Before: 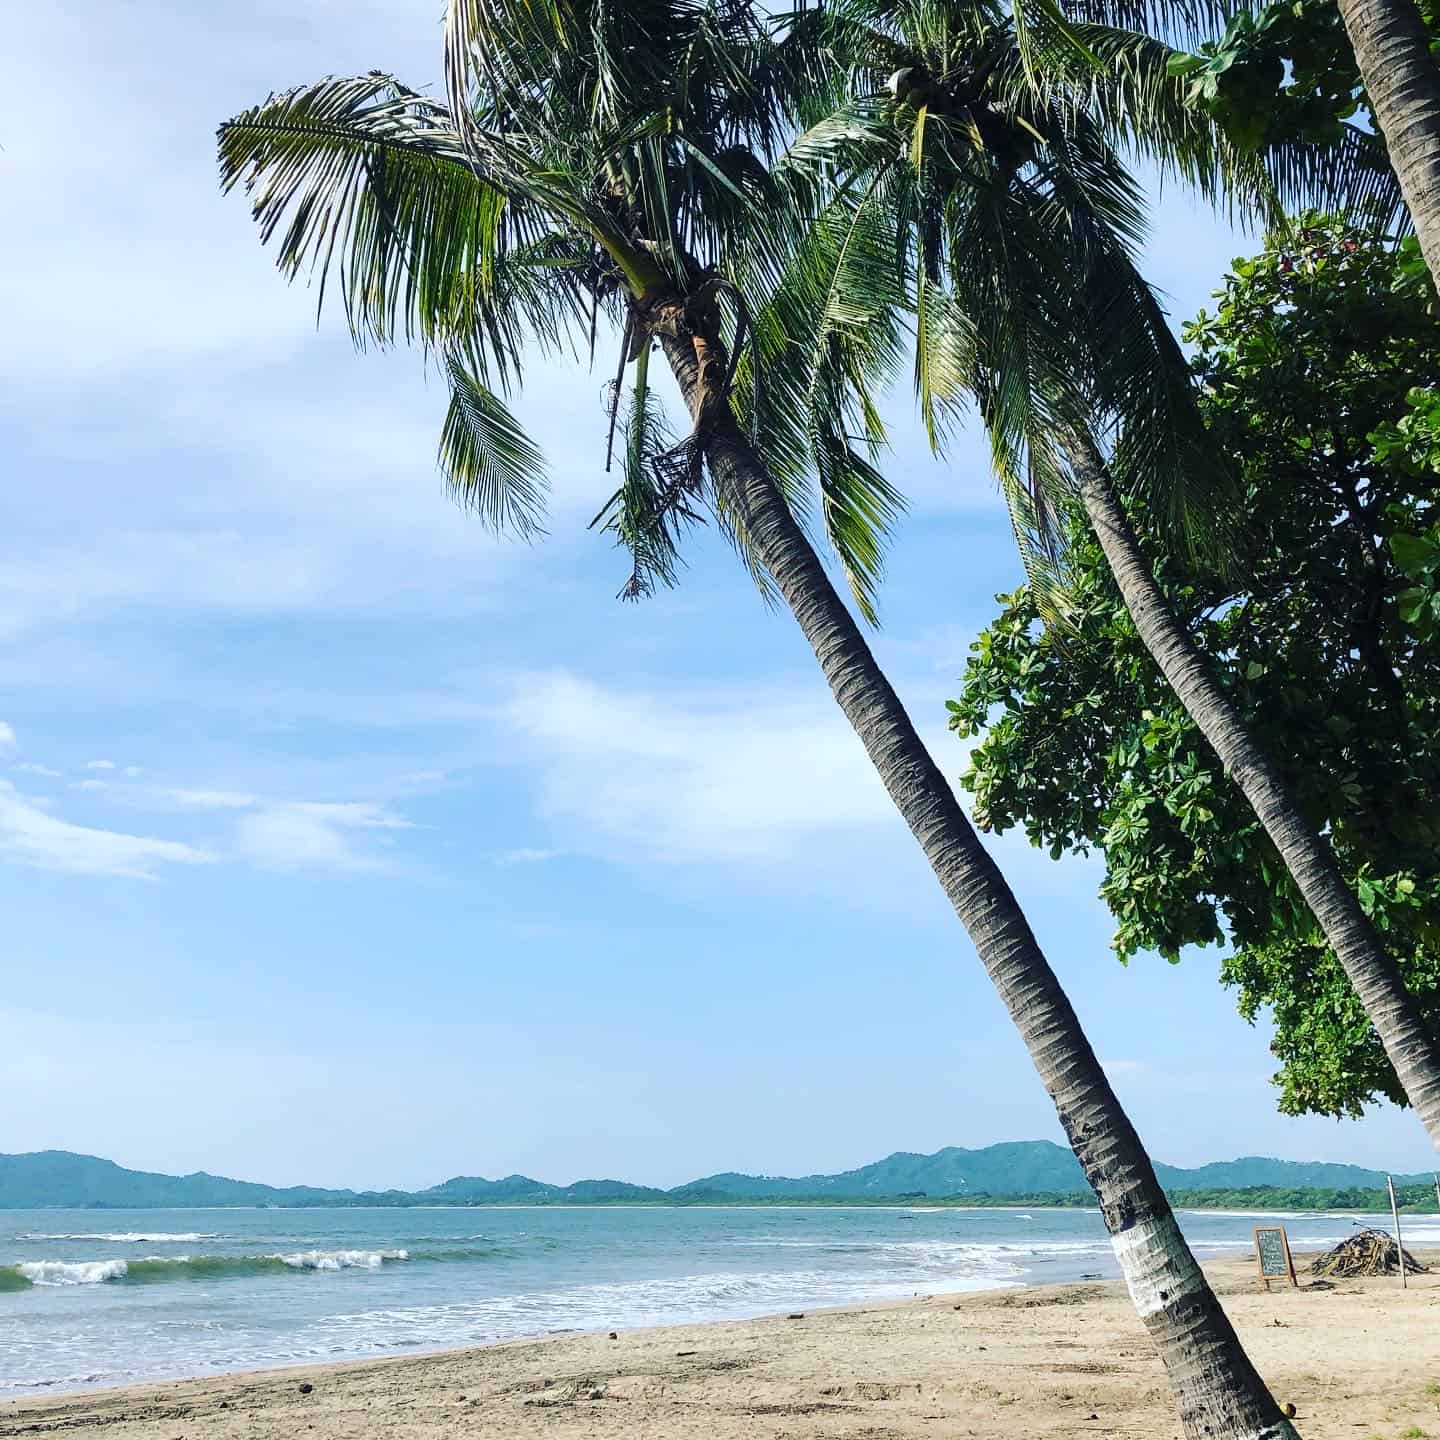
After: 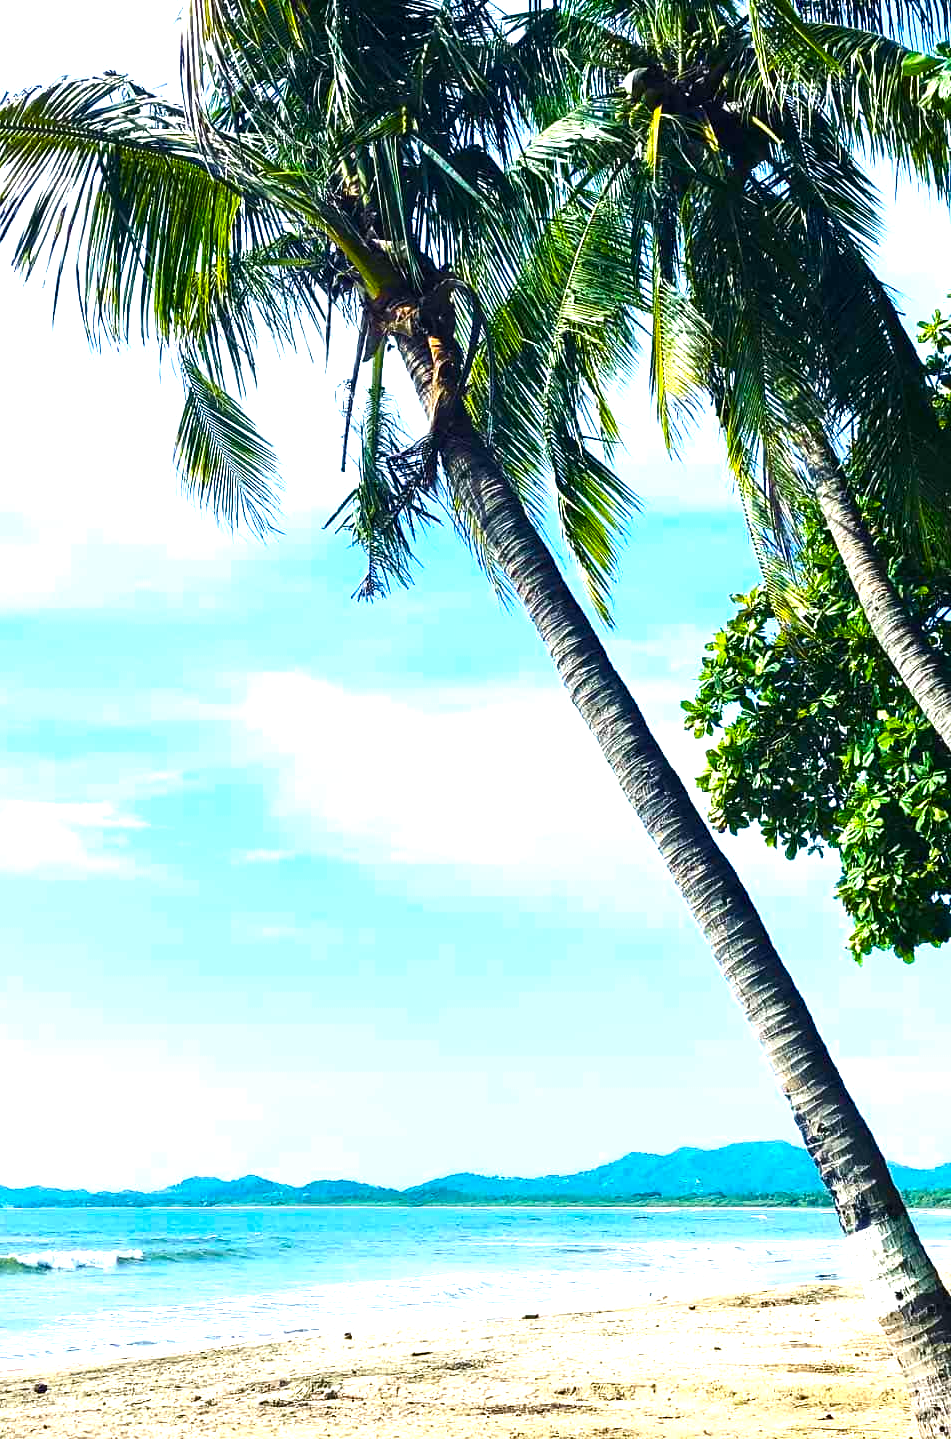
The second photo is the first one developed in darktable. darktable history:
crop and rotate: left 18.442%, right 15.508%
exposure: exposure 0.669 EV, compensate highlight preservation false
color balance rgb: linear chroma grading › global chroma 9%, perceptual saturation grading › global saturation 36%, perceptual saturation grading › shadows 35%, perceptual brilliance grading › global brilliance 15%, perceptual brilliance grading › shadows -35%, global vibrance 15%
